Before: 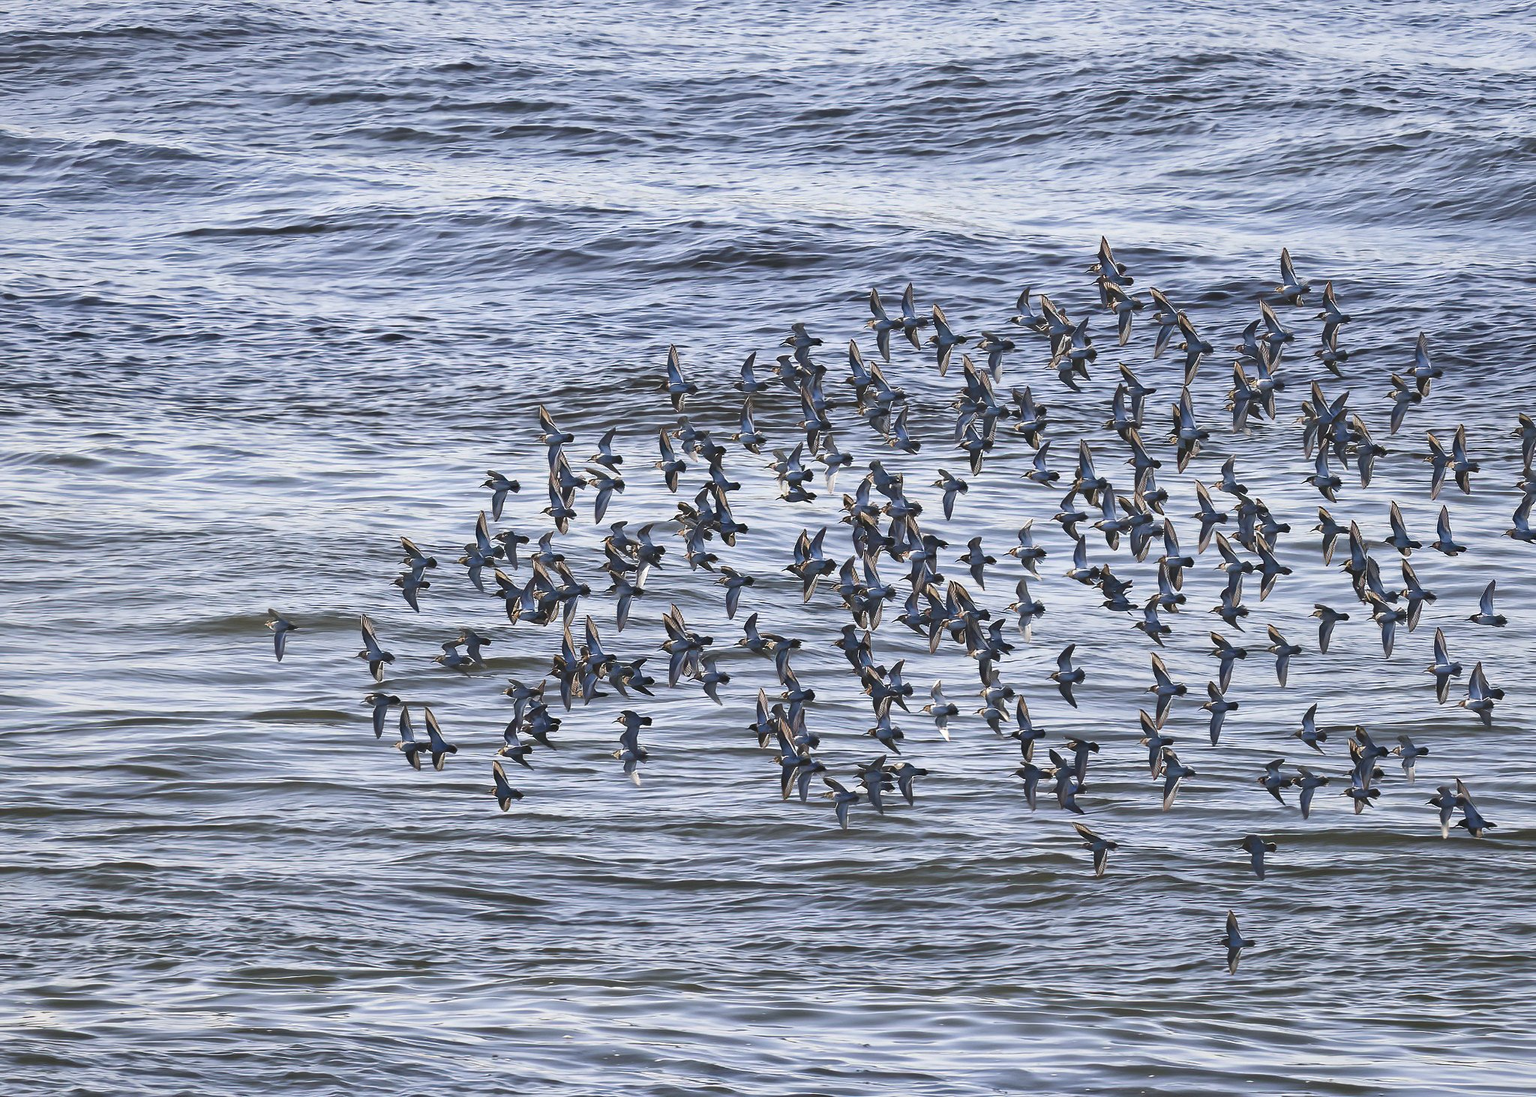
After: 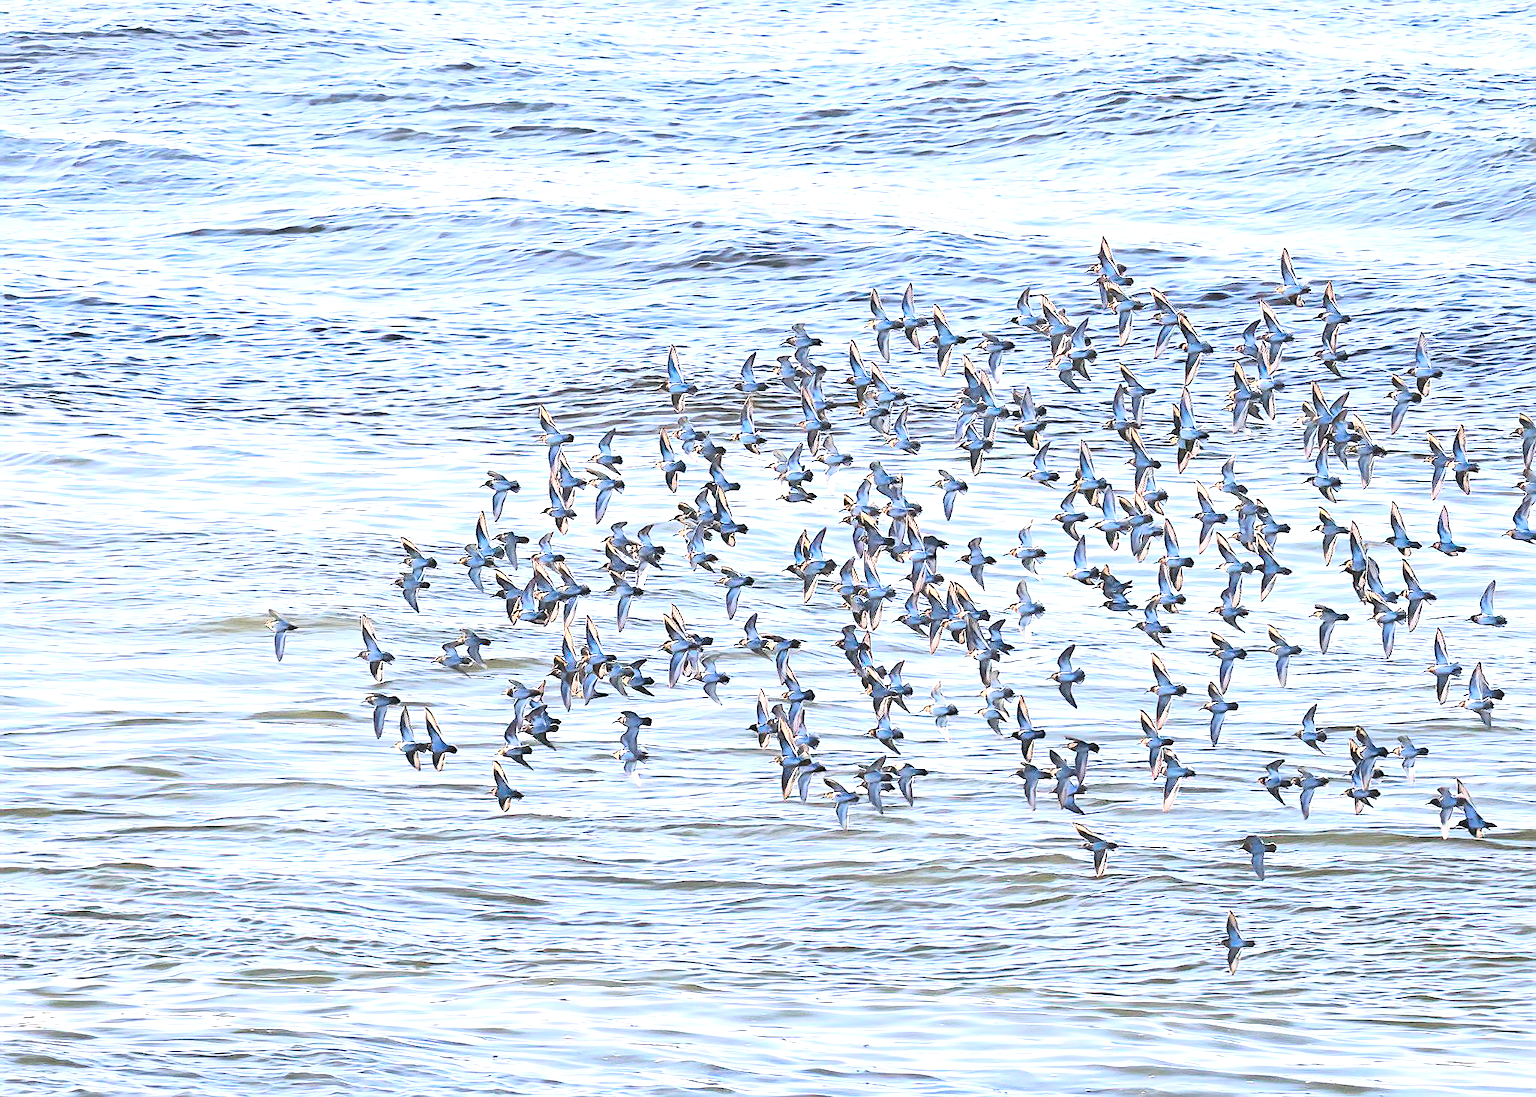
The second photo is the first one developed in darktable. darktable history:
tone curve: curves: ch0 [(0.003, 0.023) (0.071, 0.052) (0.236, 0.197) (0.466, 0.557) (0.625, 0.761) (0.783, 0.9) (0.994, 0.968)]; ch1 [(0, 0) (0.262, 0.227) (0.417, 0.386) (0.469, 0.467) (0.502, 0.498) (0.528, 0.53) (0.573, 0.579) (0.605, 0.621) (0.644, 0.671) (0.686, 0.728) (0.994, 0.987)]; ch2 [(0, 0) (0.262, 0.188) (0.385, 0.353) (0.427, 0.424) (0.495, 0.493) (0.515, 0.54) (0.547, 0.561) (0.589, 0.613) (0.644, 0.748) (1, 1)]
exposure: black level correction 0.001, exposure 1.868 EV, compensate highlight preservation false
sharpen: on, module defaults
